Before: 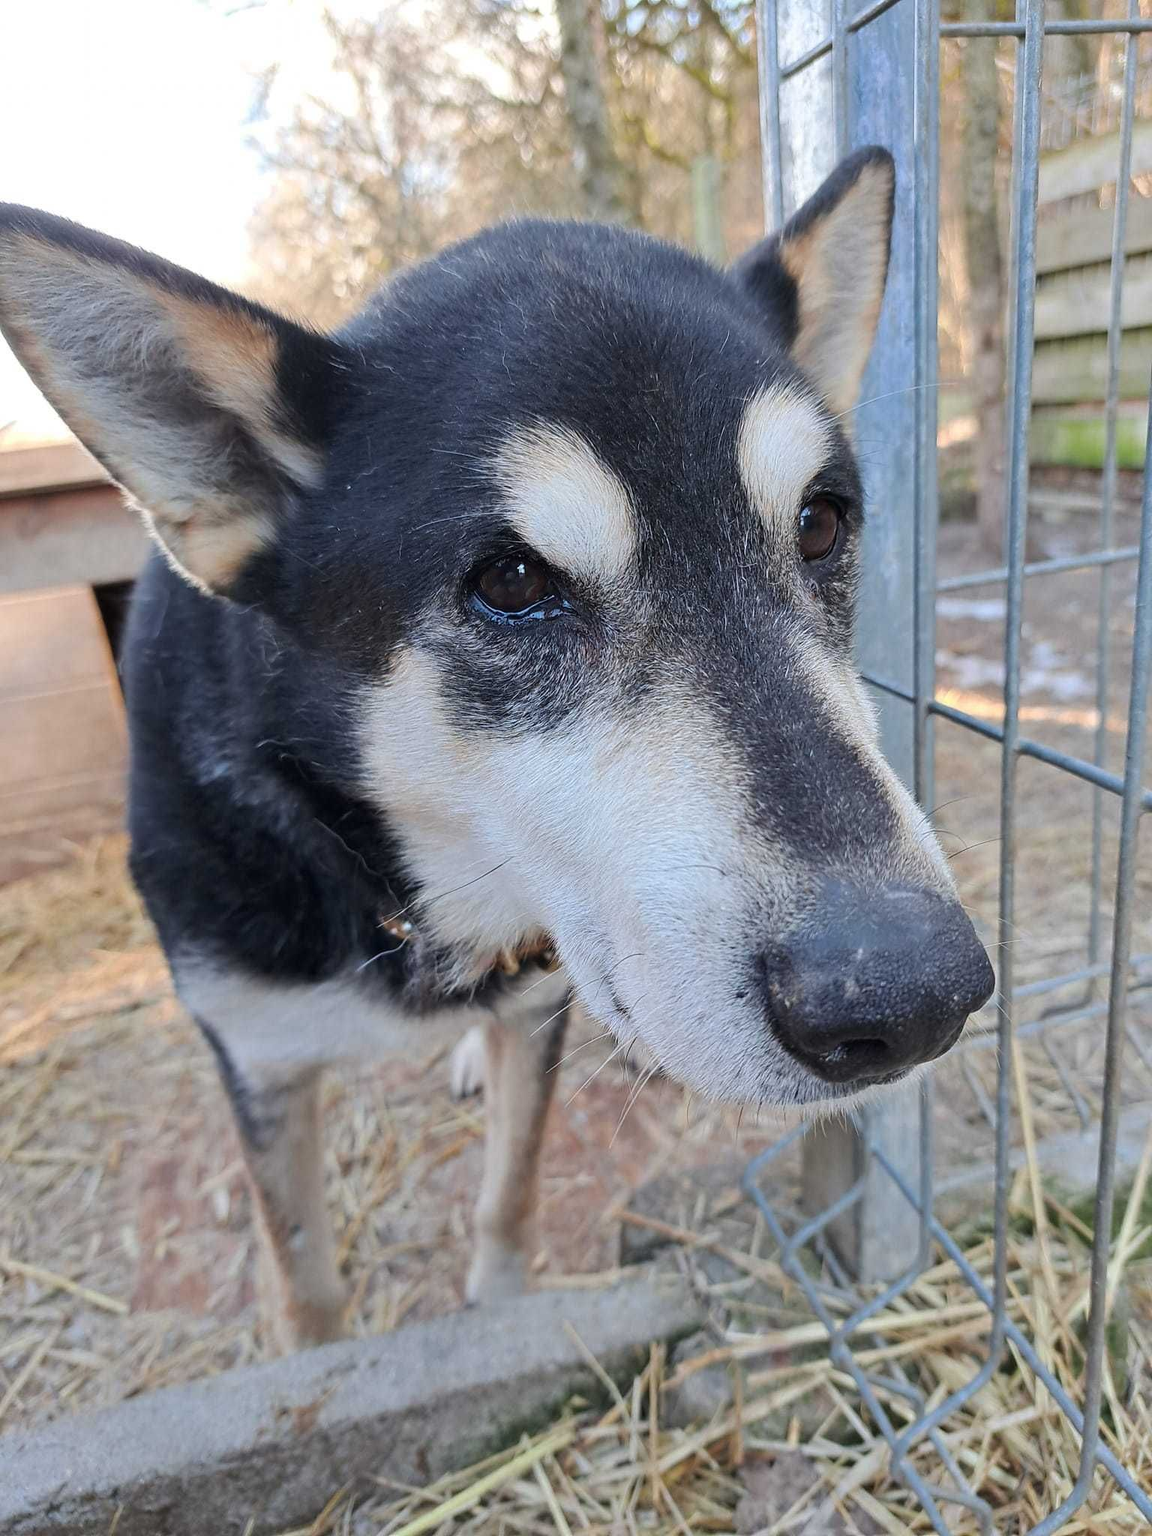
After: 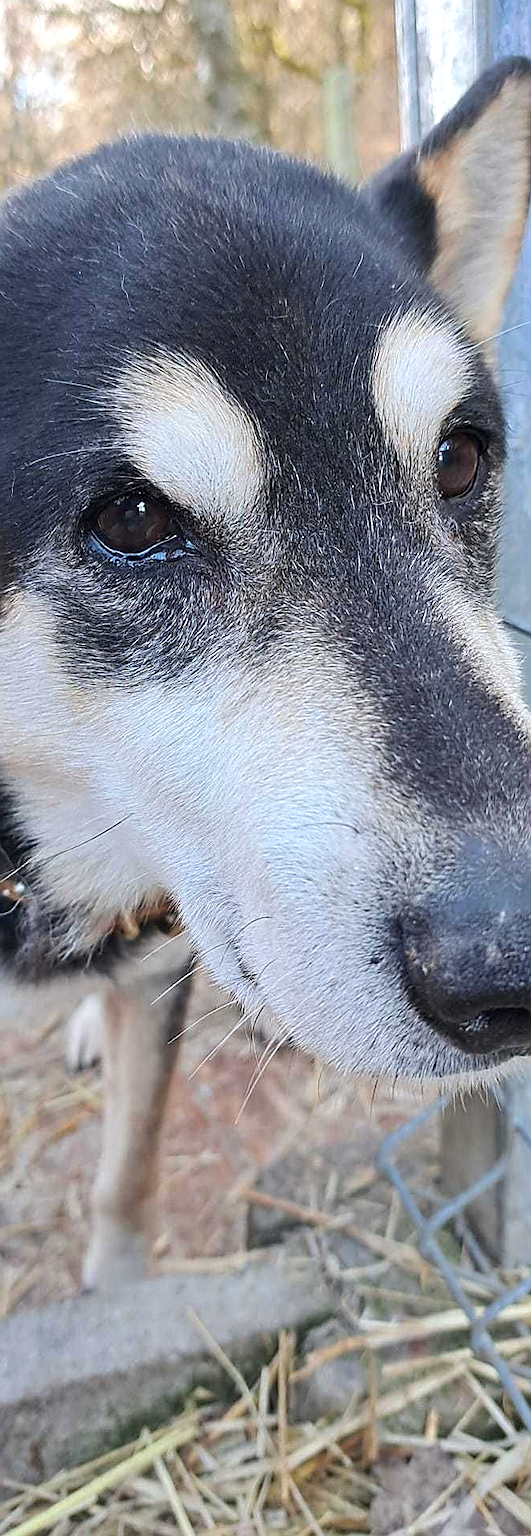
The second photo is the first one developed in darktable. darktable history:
crop: left 33.777%, top 6.056%, right 22.91%
exposure: exposure 0.29 EV, compensate exposure bias true, compensate highlight preservation false
sharpen: on, module defaults
